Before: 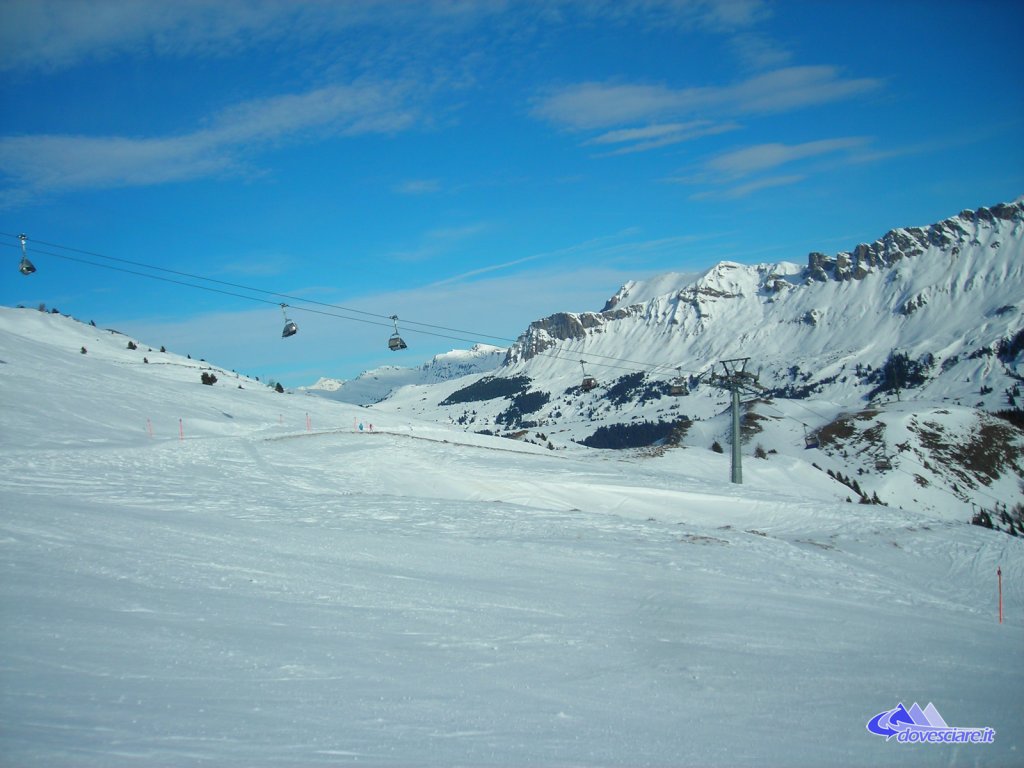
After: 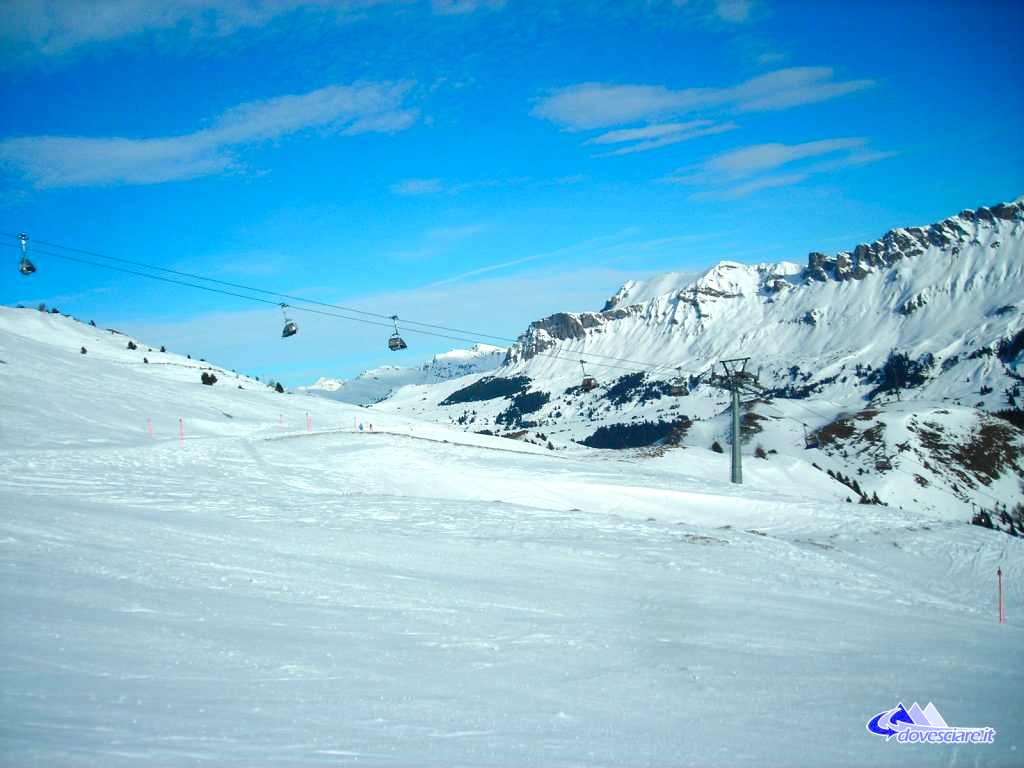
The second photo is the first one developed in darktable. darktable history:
color balance rgb: linear chroma grading › shadows 32%, linear chroma grading › global chroma -2%, linear chroma grading › mid-tones 4%, perceptual saturation grading › global saturation -2%, perceptual saturation grading › highlights -8%, perceptual saturation grading › mid-tones 8%, perceptual saturation grading › shadows 4%, perceptual brilliance grading › highlights 8%, perceptual brilliance grading › mid-tones 4%, perceptual brilliance grading › shadows 2%, global vibrance 16%, saturation formula JzAzBz (2021)
tone equalizer: -8 EV -0.417 EV, -7 EV -0.389 EV, -6 EV -0.333 EV, -5 EV -0.222 EV, -3 EV 0.222 EV, -2 EV 0.333 EV, -1 EV 0.389 EV, +0 EV 0.417 EV, edges refinement/feathering 500, mask exposure compensation -1.57 EV, preserve details no
